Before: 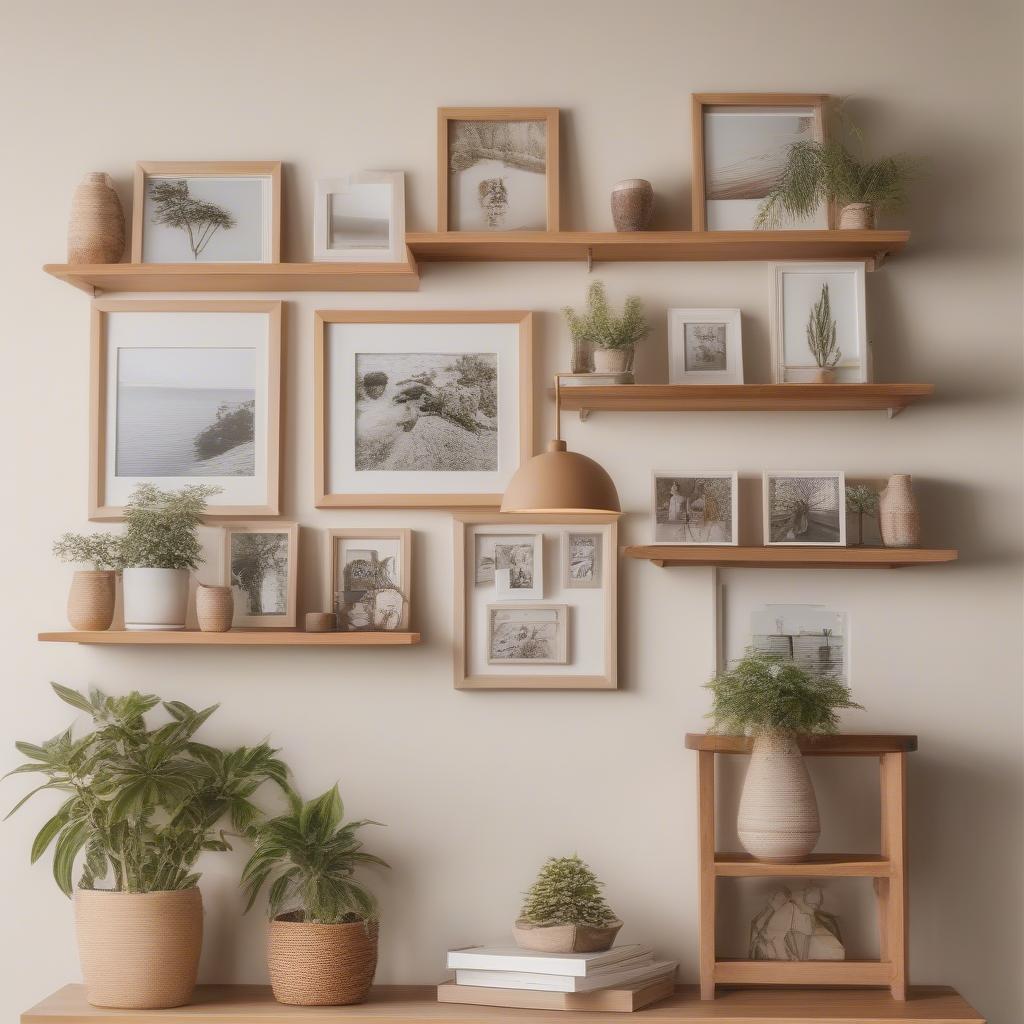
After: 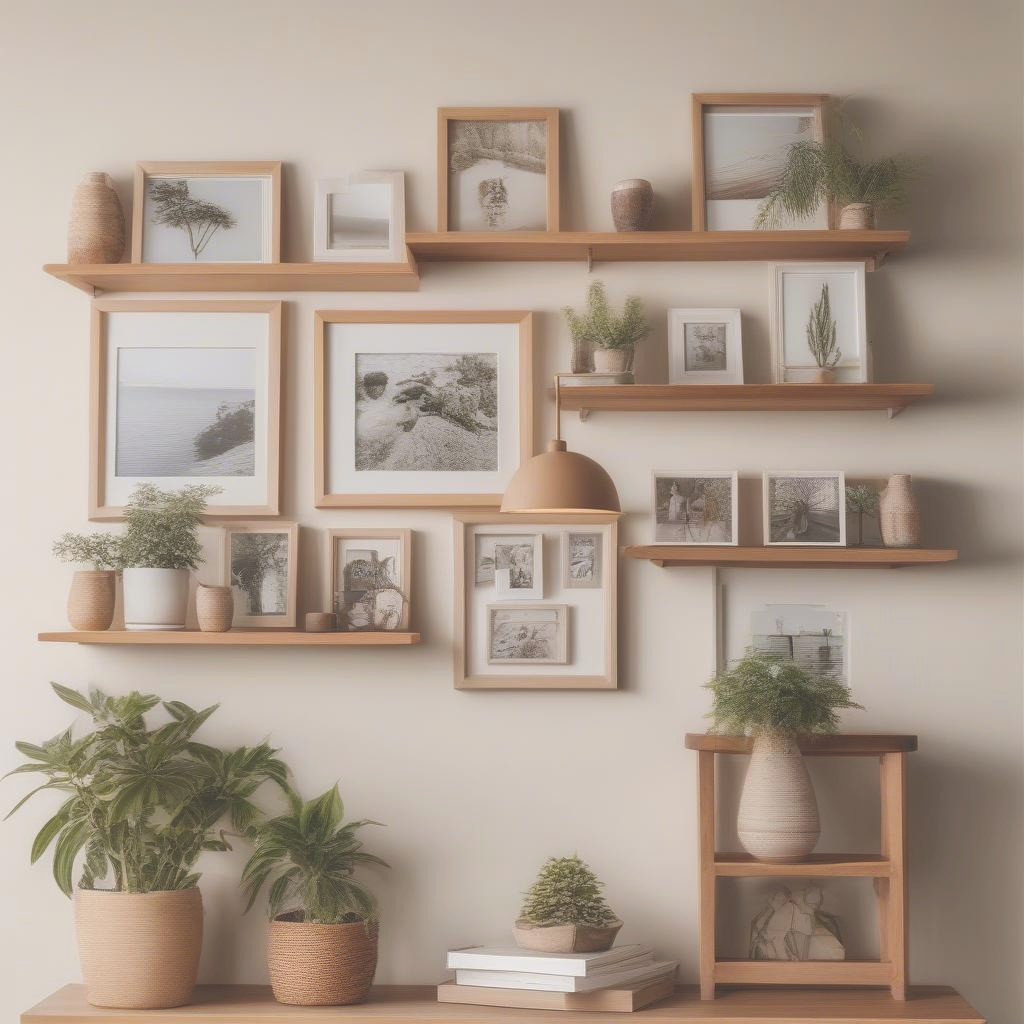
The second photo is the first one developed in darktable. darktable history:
exposure: black level correction -0.031, compensate highlight preservation false
